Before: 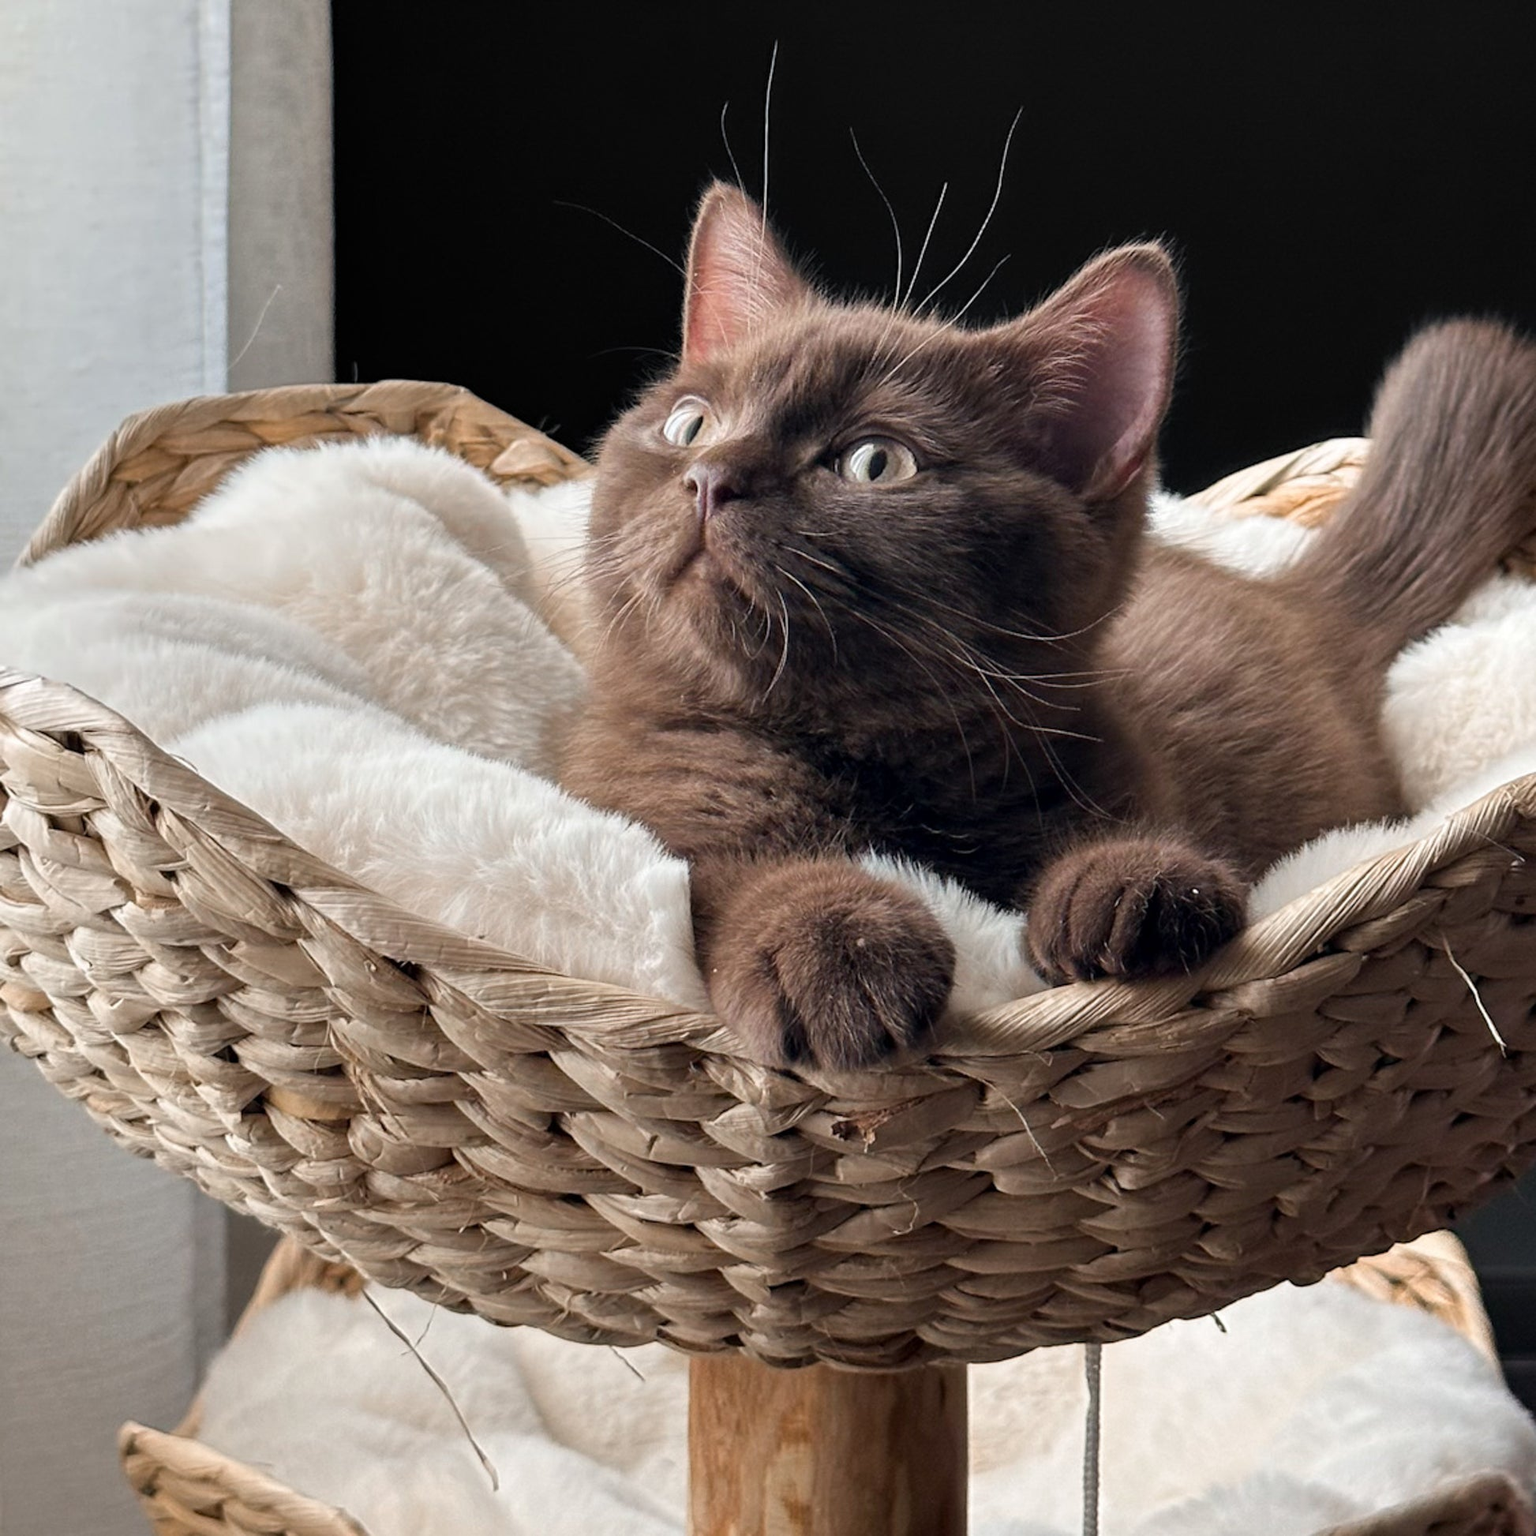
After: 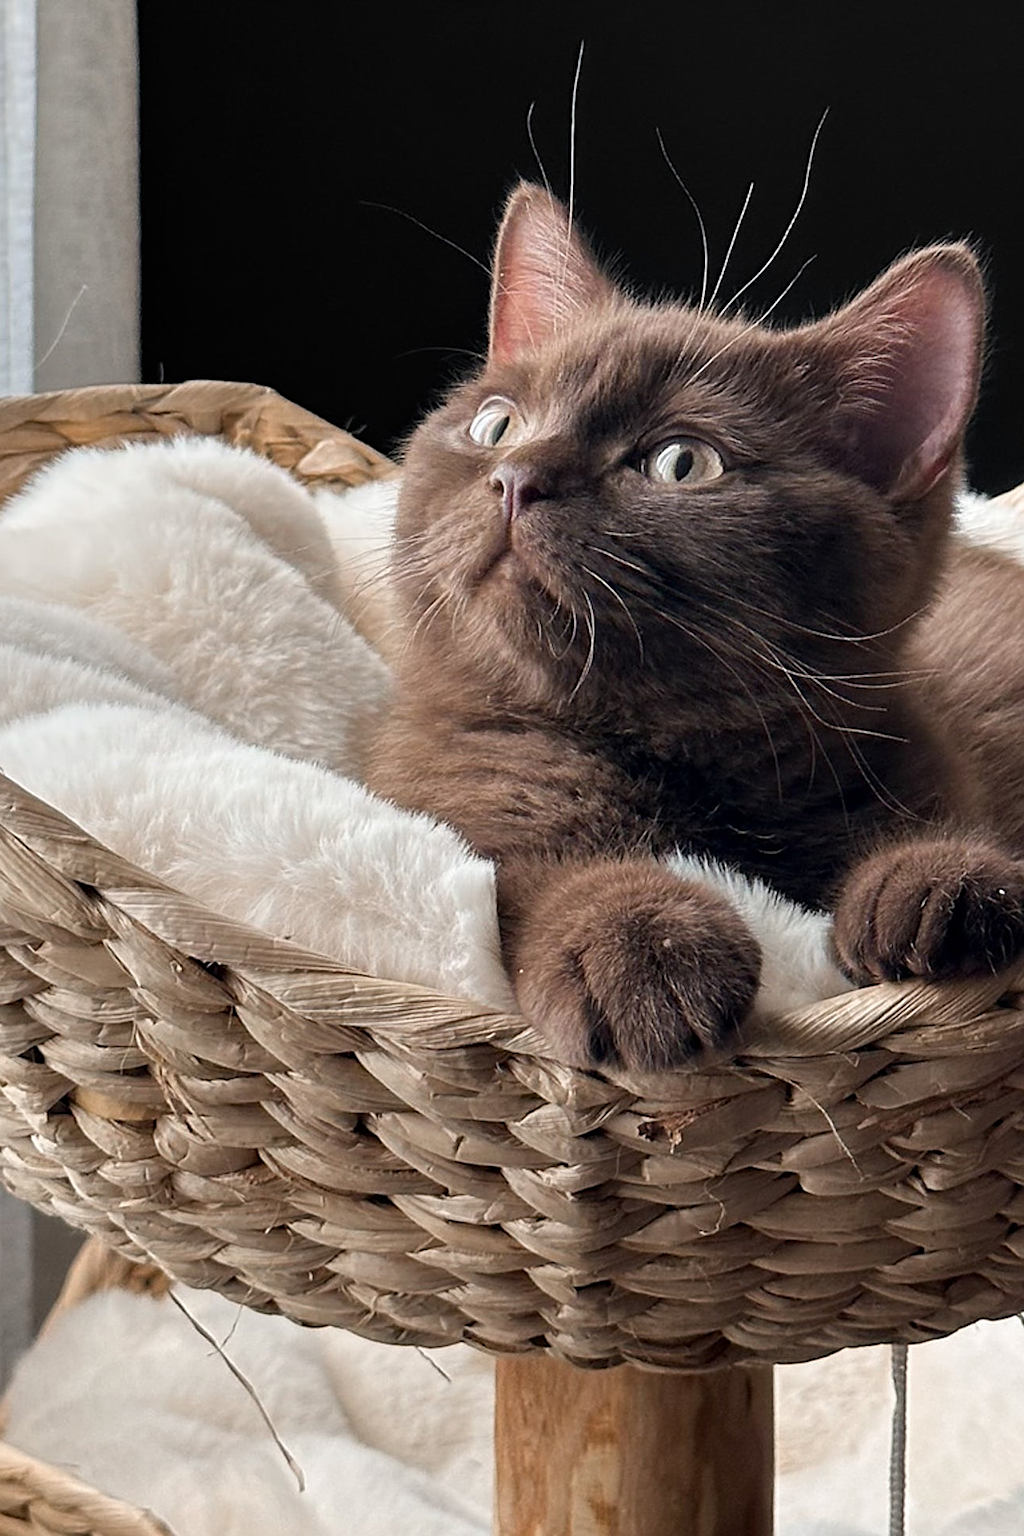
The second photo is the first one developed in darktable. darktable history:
sharpen: on, module defaults
crop and rotate: left 12.648%, right 20.685%
